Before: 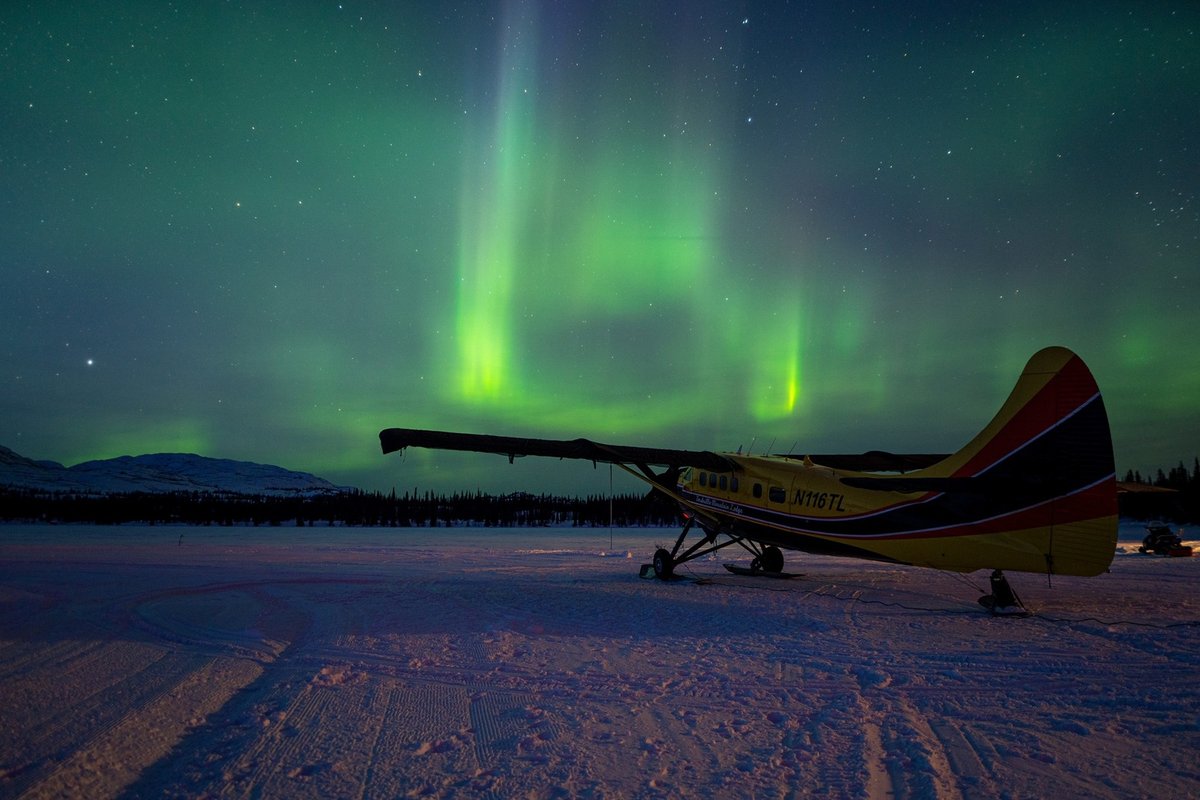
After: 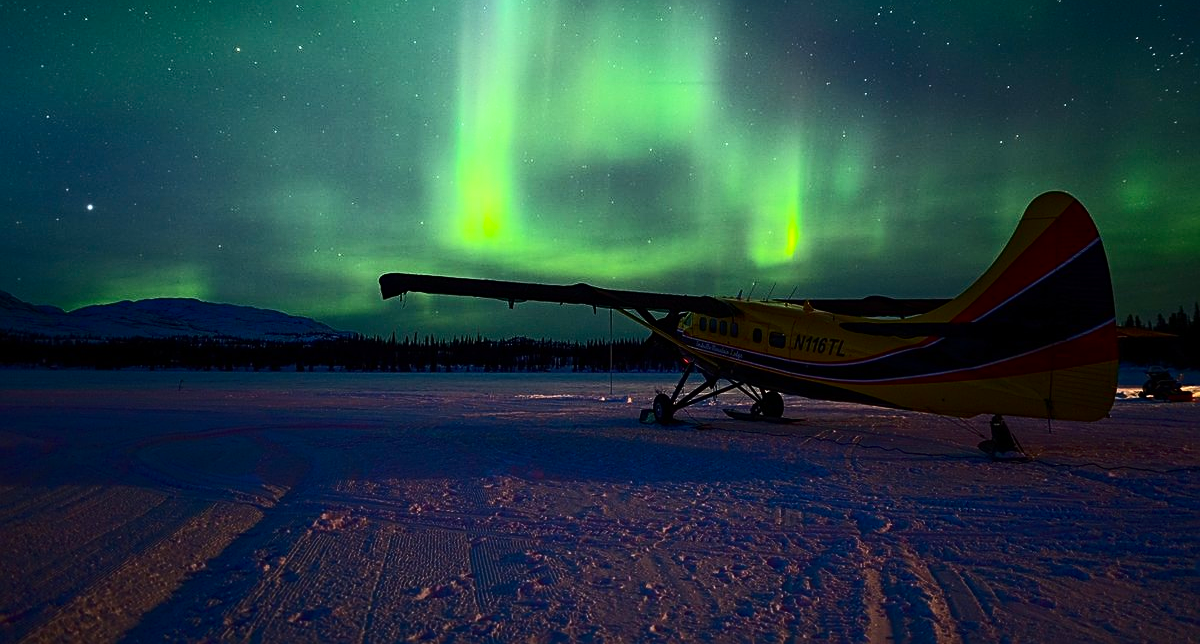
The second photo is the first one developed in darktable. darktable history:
crop and rotate: top 19.423%
sharpen: on, module defaults
contrast brightness saturation: contrast 0.413, brightness 0.096, saturation 0.213
